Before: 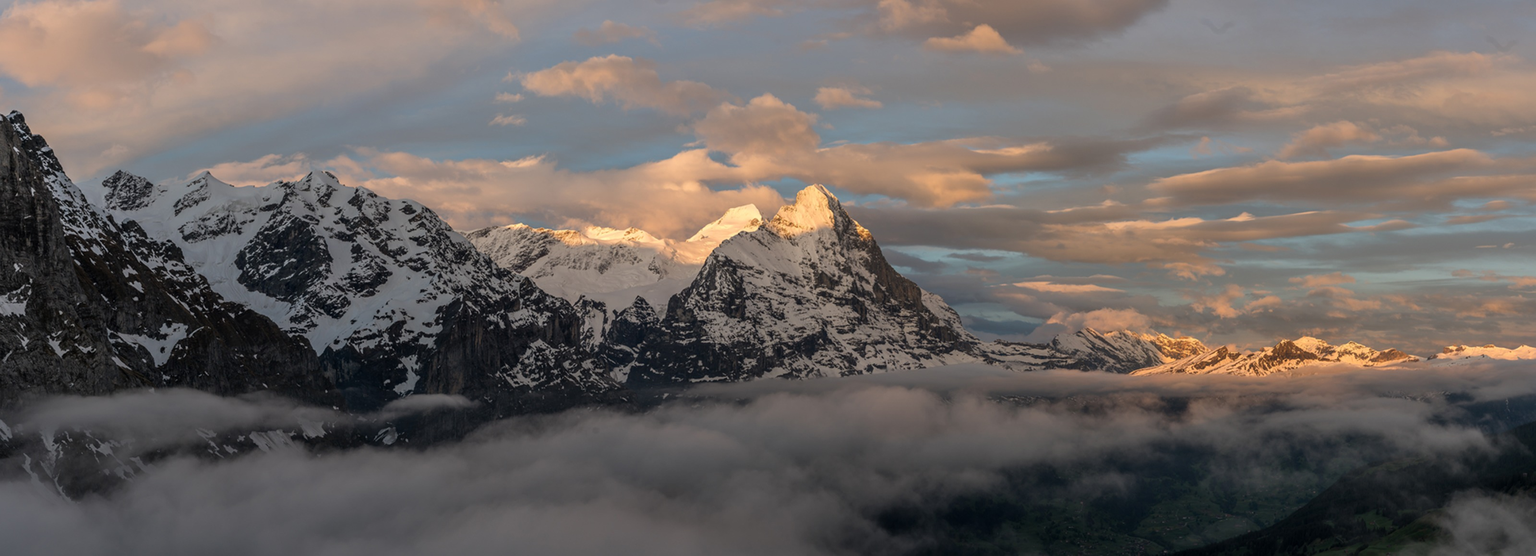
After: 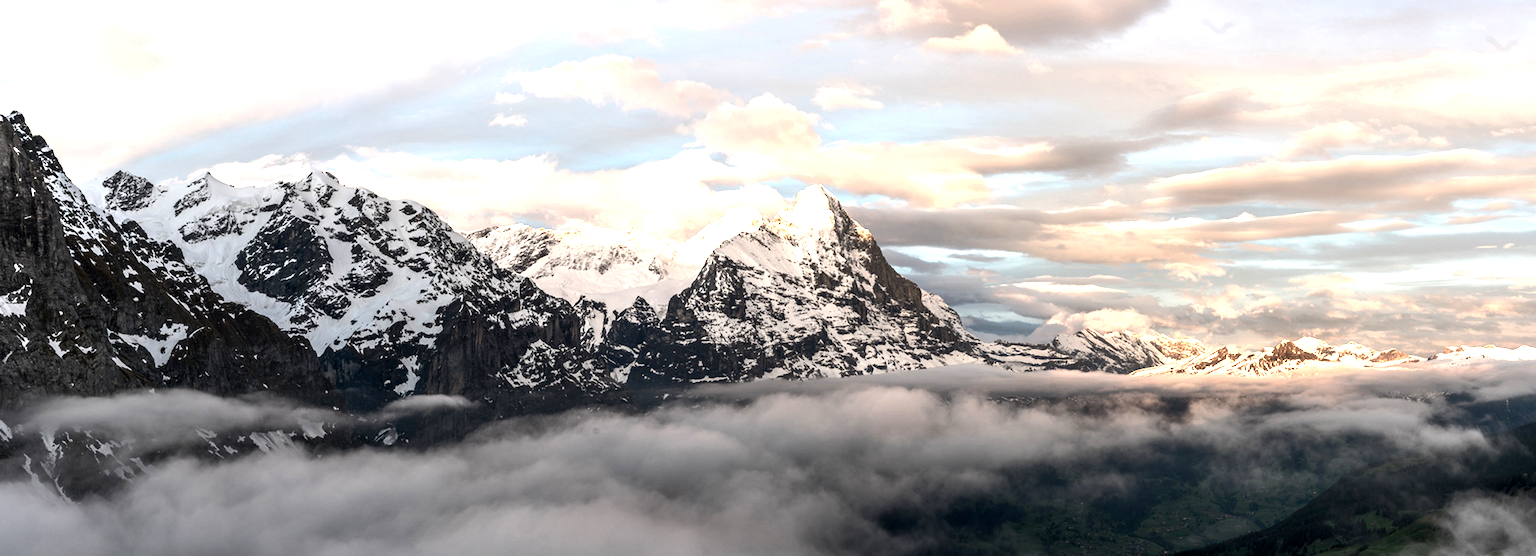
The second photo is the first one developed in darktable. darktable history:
exposure: black level correction 0.001, exposure 1.84 EV, compensate highlight preservation false
color balance rgb: perceptual saturation grading › highlights -31.88%, perceptual saturation grading › mid-tones 5.8%, perceptual saturation grading › shadows 18.12%, perceptual brilliance grading › highlights 3.62%, perceptual brilliance grading › mid-tones -18.12%, perceptual brilliance grading › shadows -41.3%
